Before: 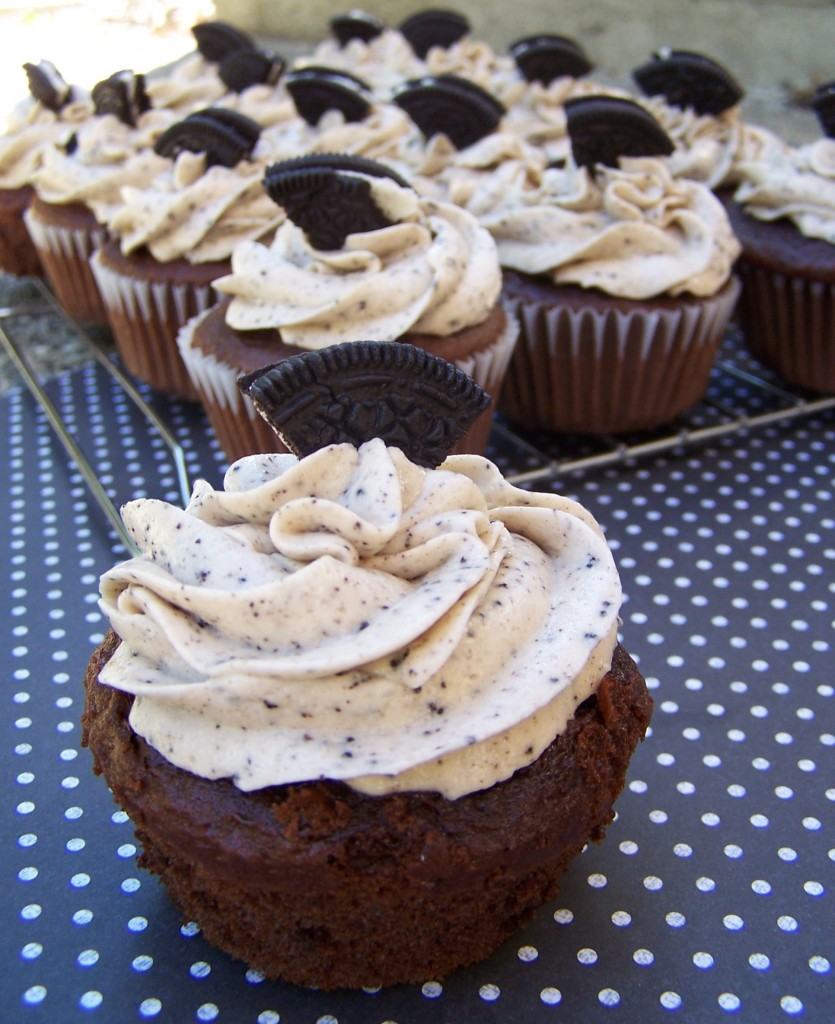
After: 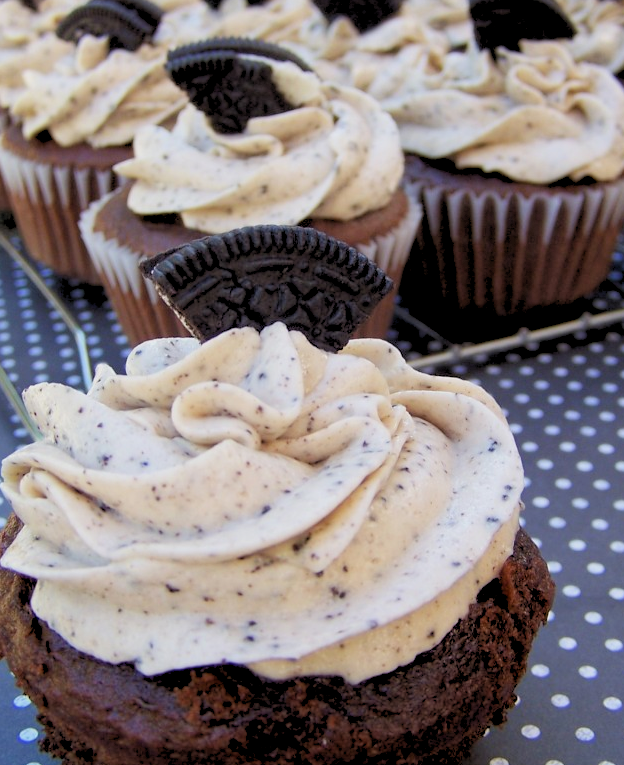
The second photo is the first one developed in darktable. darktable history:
rgb levels: preserve colors sum RGB, levels [[0.038, 0.433, 0.934], [0, 0.5, 1], [0, 0.5, 1]]
crop and rotate: left 11.831%, top 11.346%, right 13.429%, bottom 13.899%
